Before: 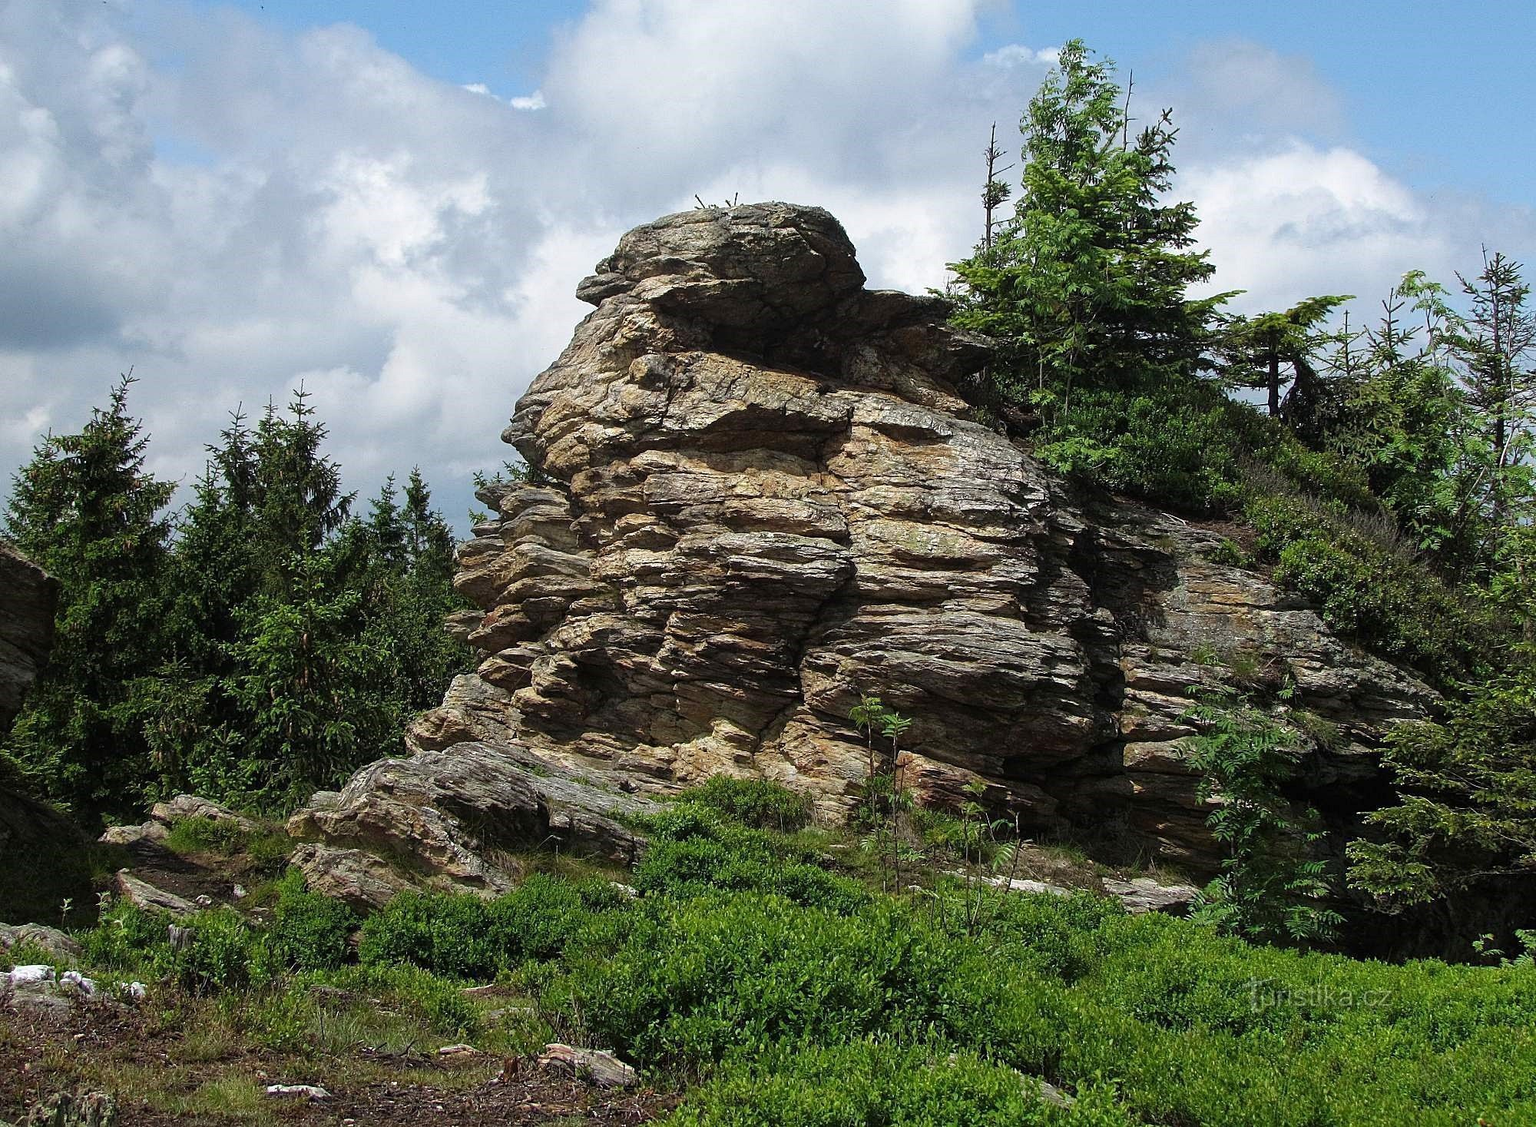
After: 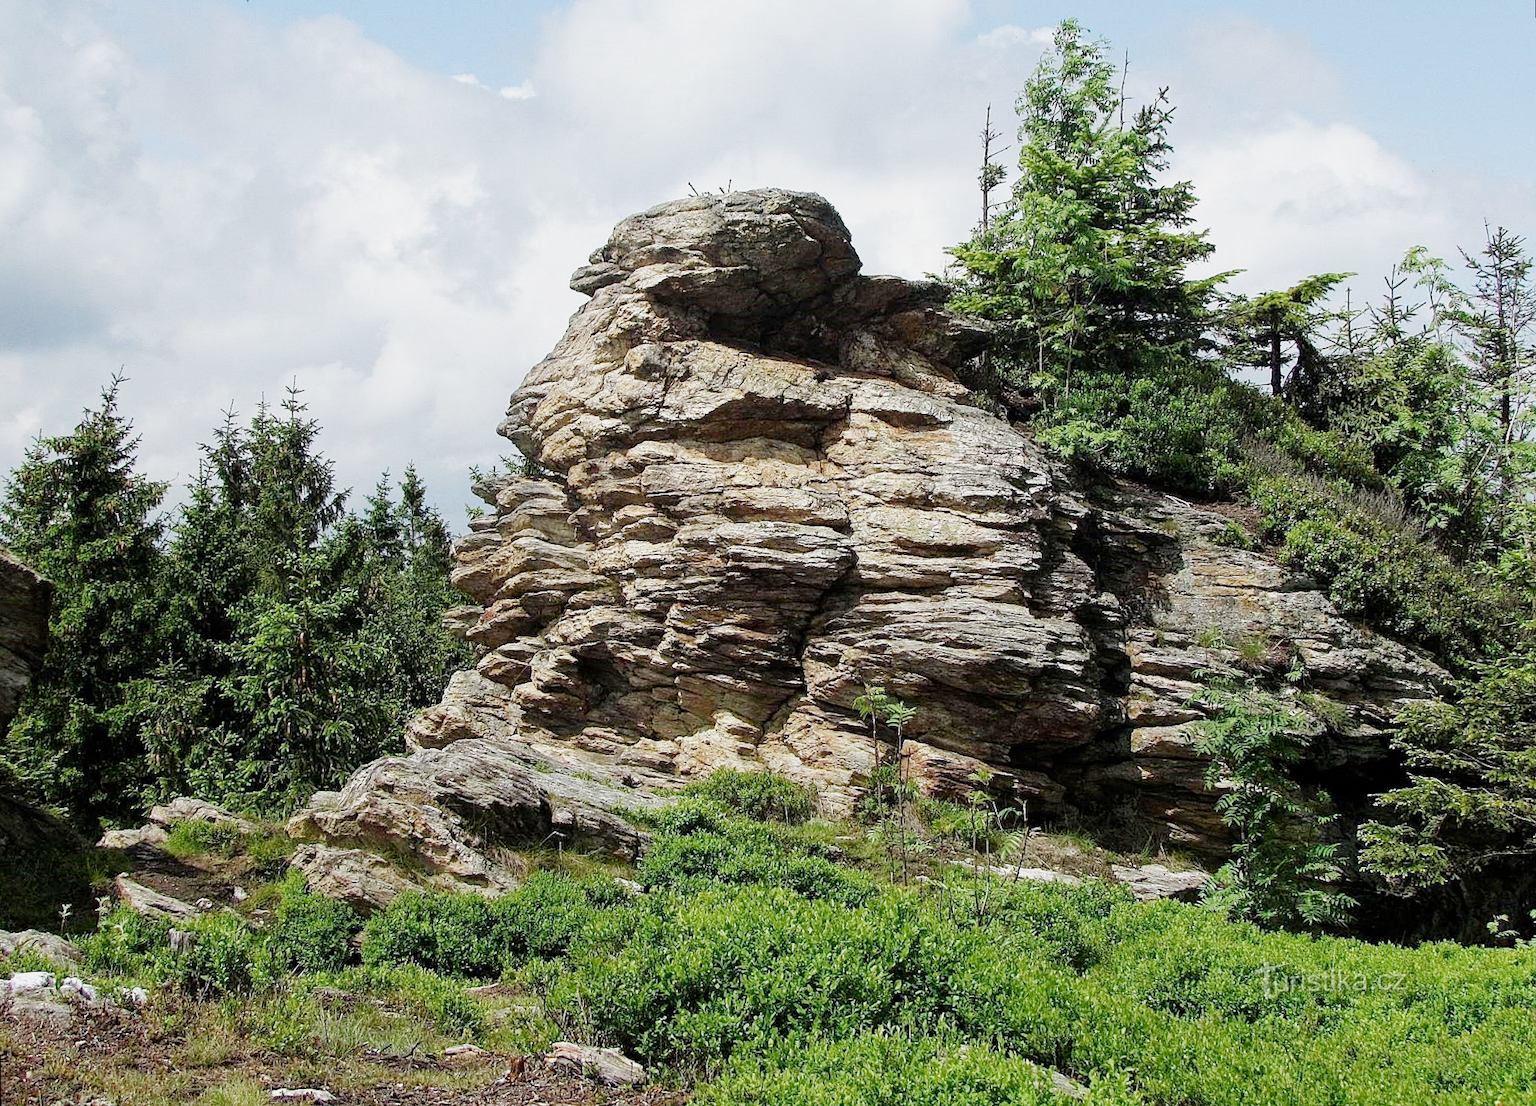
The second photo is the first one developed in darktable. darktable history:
rotate and perspective: rotation -1°, crop left 0.011, crop right 0.989, crop top 0.025, crop bottom 0.975
filmic rgb: middle gray luminance 30%, black relative exposure -9 EV, white relative exposure 7 EV, threshold 6 EV, target black luminance 0%, hardness 2.94, latitude 2.04%, contrast 0.963, highlights saturation mix 5%, shadows ↔ highlights balance 12.16%, add noise in highlights 0, preserve chrominance no, color science v3 (2019), use custom middle-gray values true, iterations of high-quality reconstruction 0, contrast in highlights soft, enable highlight reconstruction true
exposure: exposure 2.04 EV, compensate highlight preservation false
